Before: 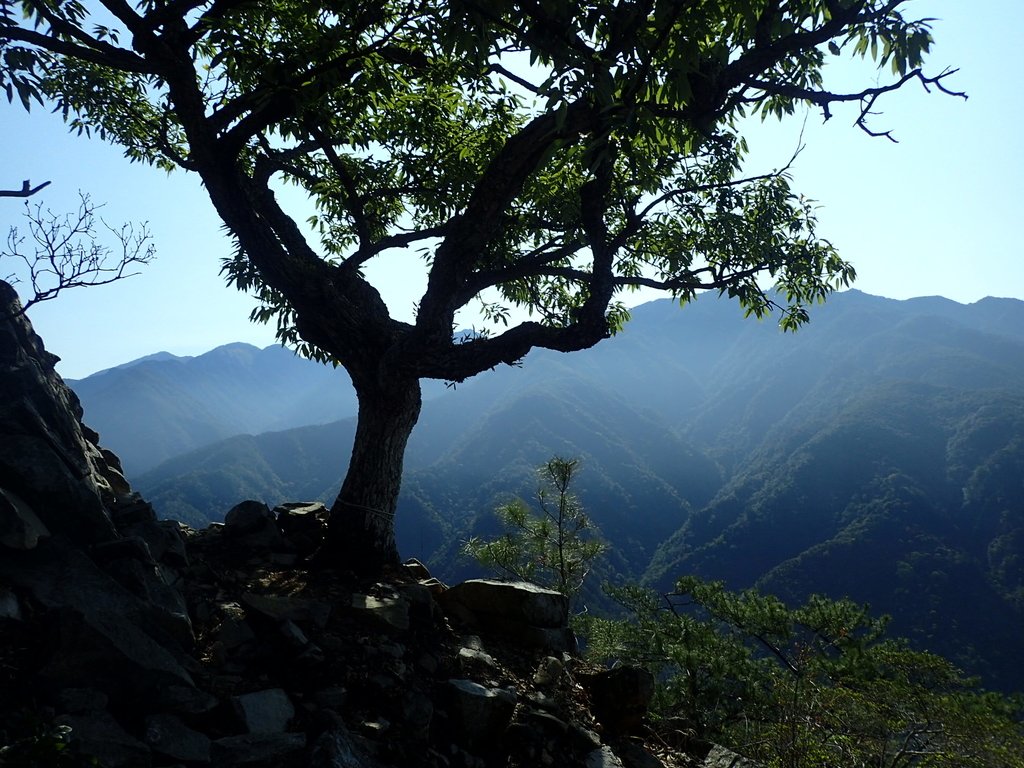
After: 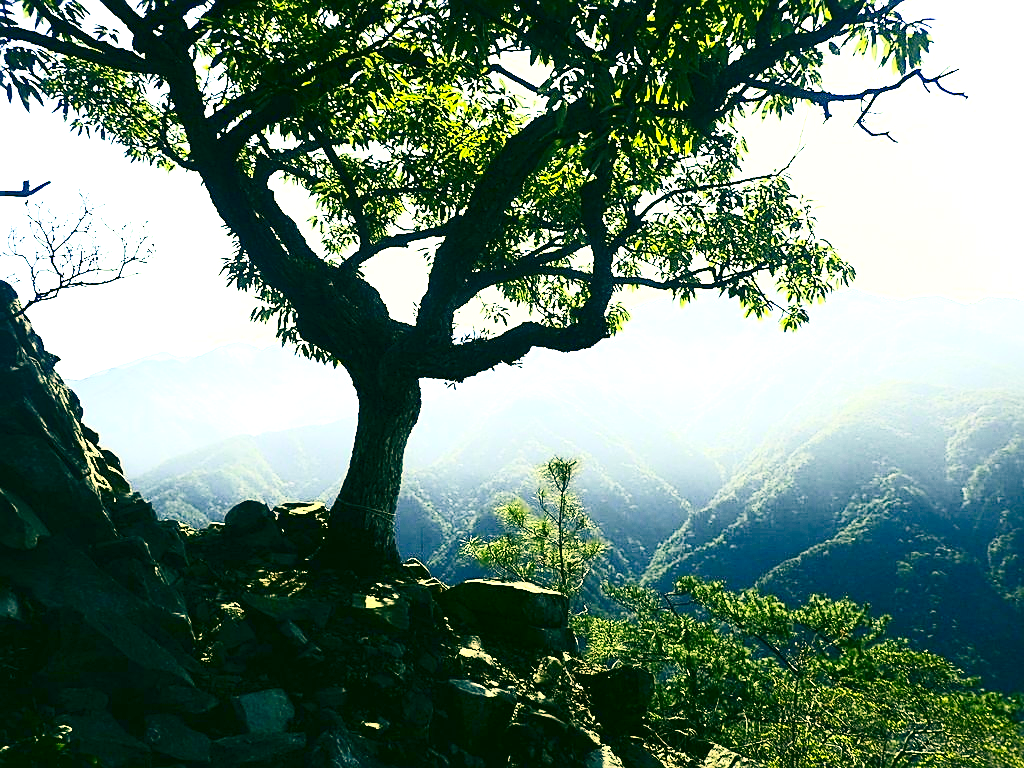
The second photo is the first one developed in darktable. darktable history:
contrast brightness saturation: contrast 0.393, brightness 0.096
sharpen: on, module defaults
levels: levels [0, 0.499, 1]
color correction: highlights a* 5.65, highlights b* 33.34, shadows a* -26.05, shadows b* 3.88
exposure: black level correction 0, exposure 2.295 EV, compensate highlight preservation false
